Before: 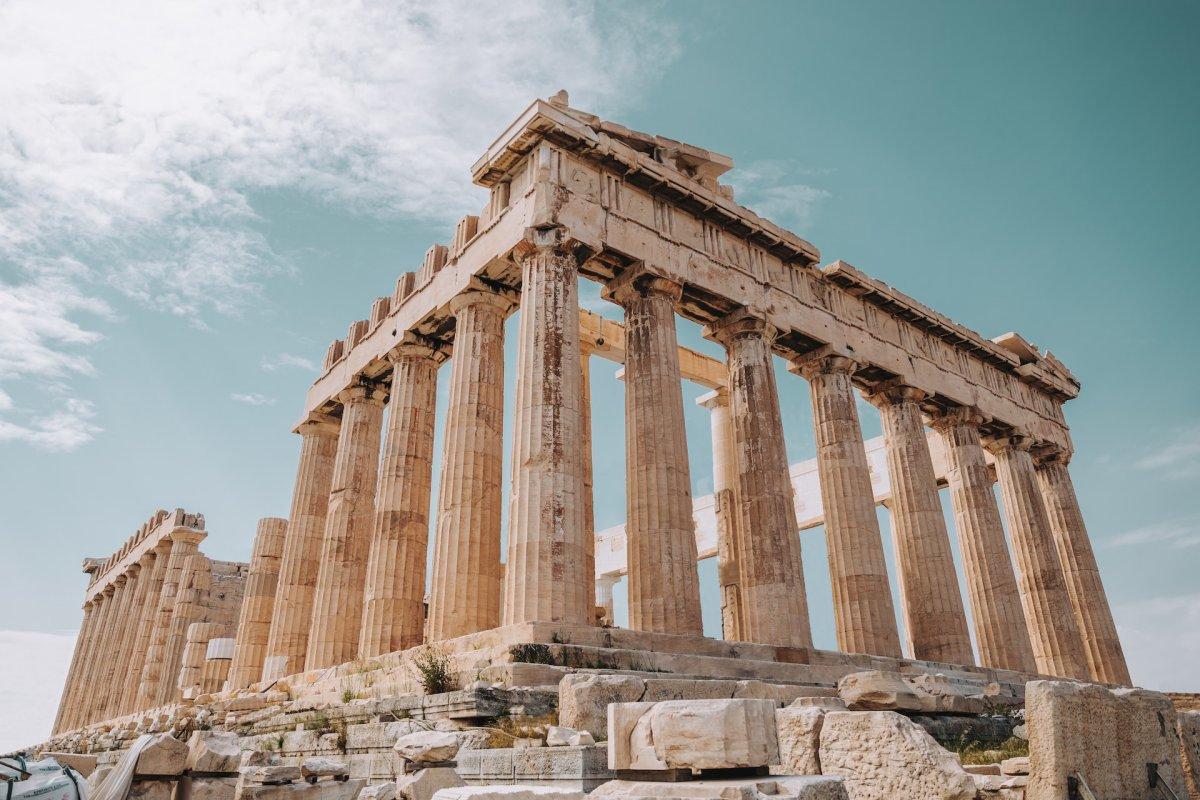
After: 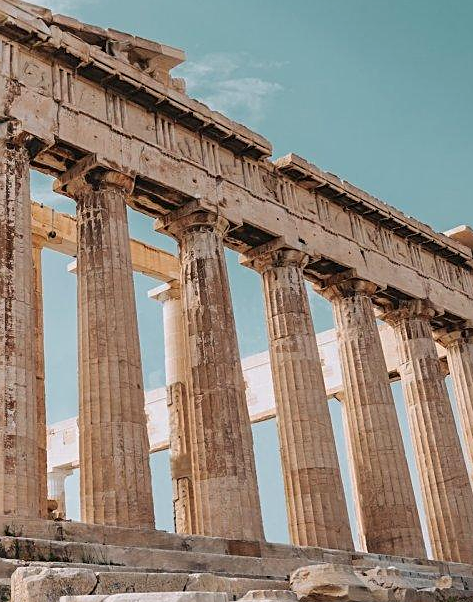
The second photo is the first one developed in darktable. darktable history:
exposure: exposure 0.128 EV, compensate highlight preservation false
sharpen: on, module defaults
crop: left 45.721%, top 13.393%, right 14.118%, bottom 10.01%
